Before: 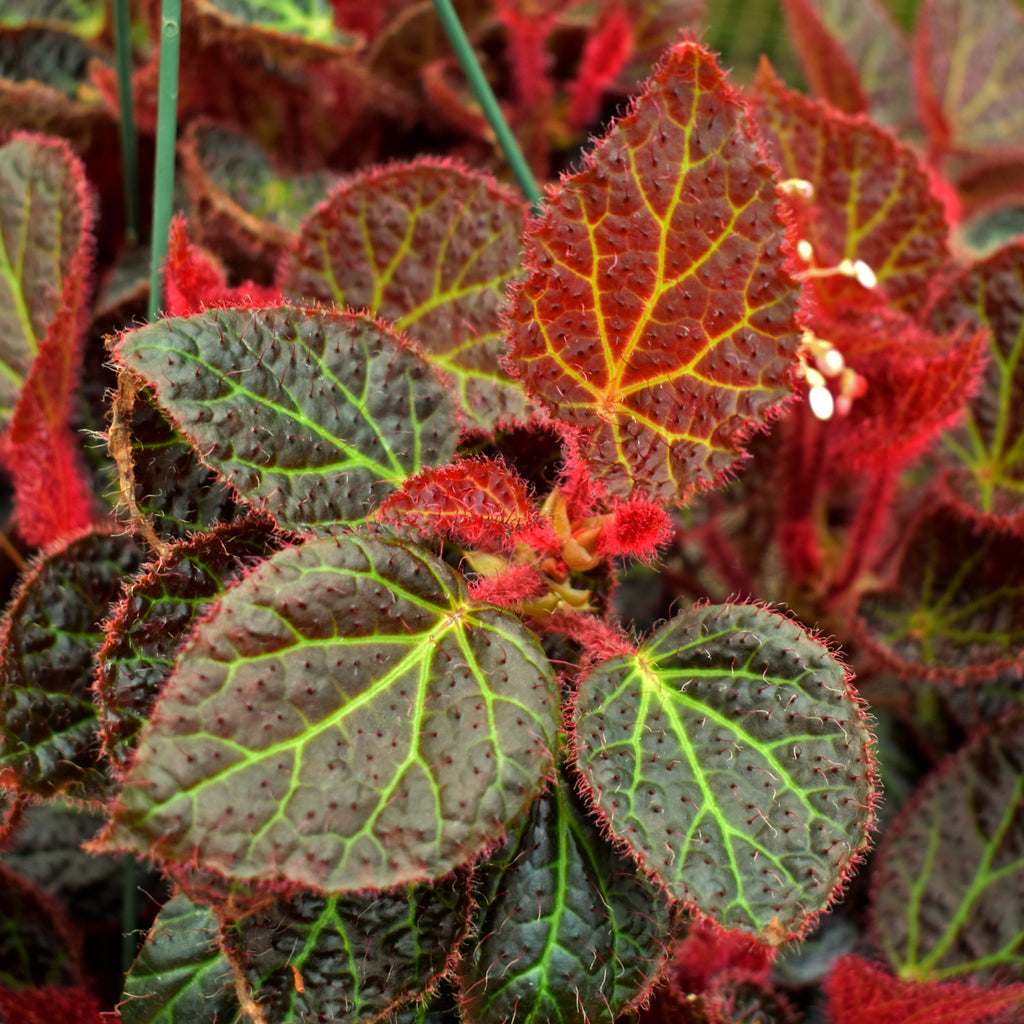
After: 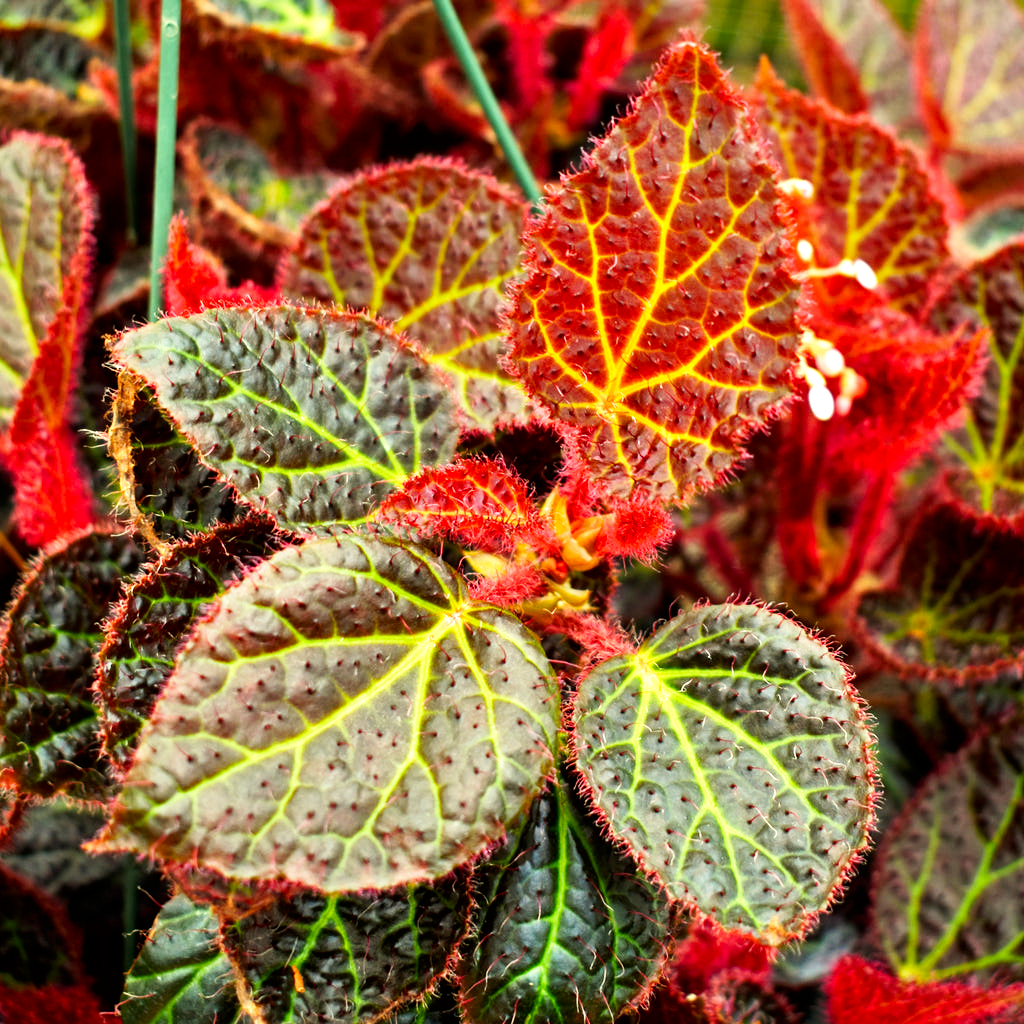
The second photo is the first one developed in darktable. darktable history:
base curve: curves: ch0 [(0, 0) (0.005, 0.002) (0.15, 0.3) (0.4, 0.7) (0.75, 0.95) (1, 1)], preserve colors none
color balance rgb: perceptual saturation grading › global saturation 10.271%, perceptual brilliance grading › highlights 15.355%, perceptual brilliance grading › mid-tones 6.453%, perceptual brilliance grading › shadows -15.275%
